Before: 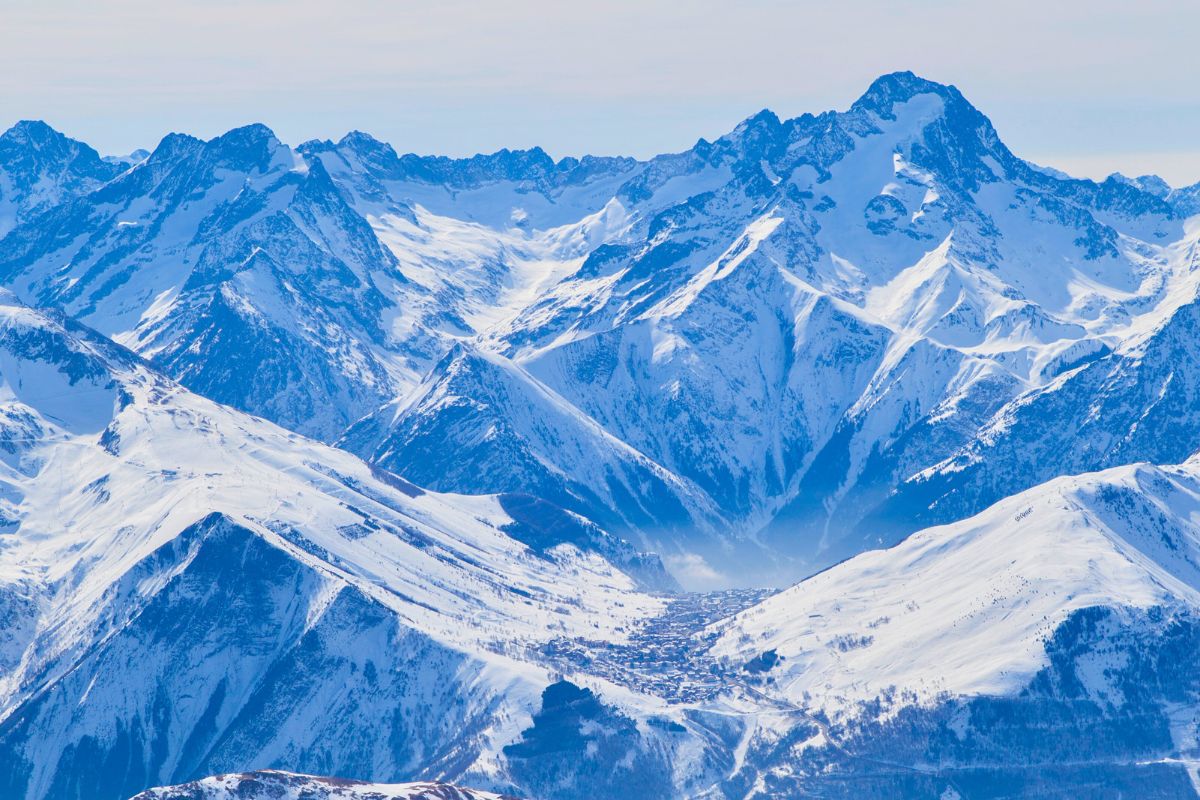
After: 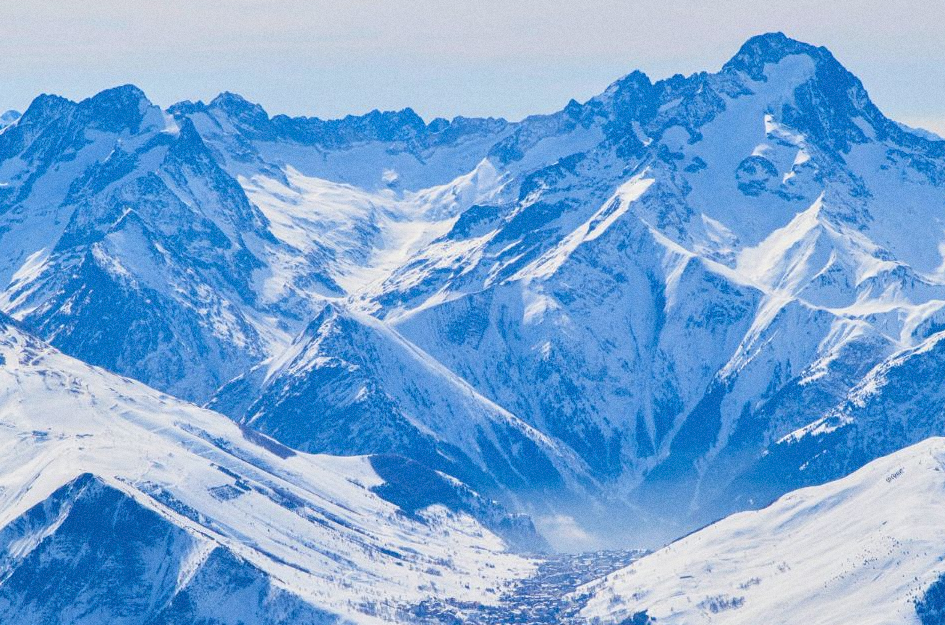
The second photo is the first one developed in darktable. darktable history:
crop and rotate: left 10.77%, top 5.1%, right 10.41%, bottom 16.76%
grain: on, module defaults
